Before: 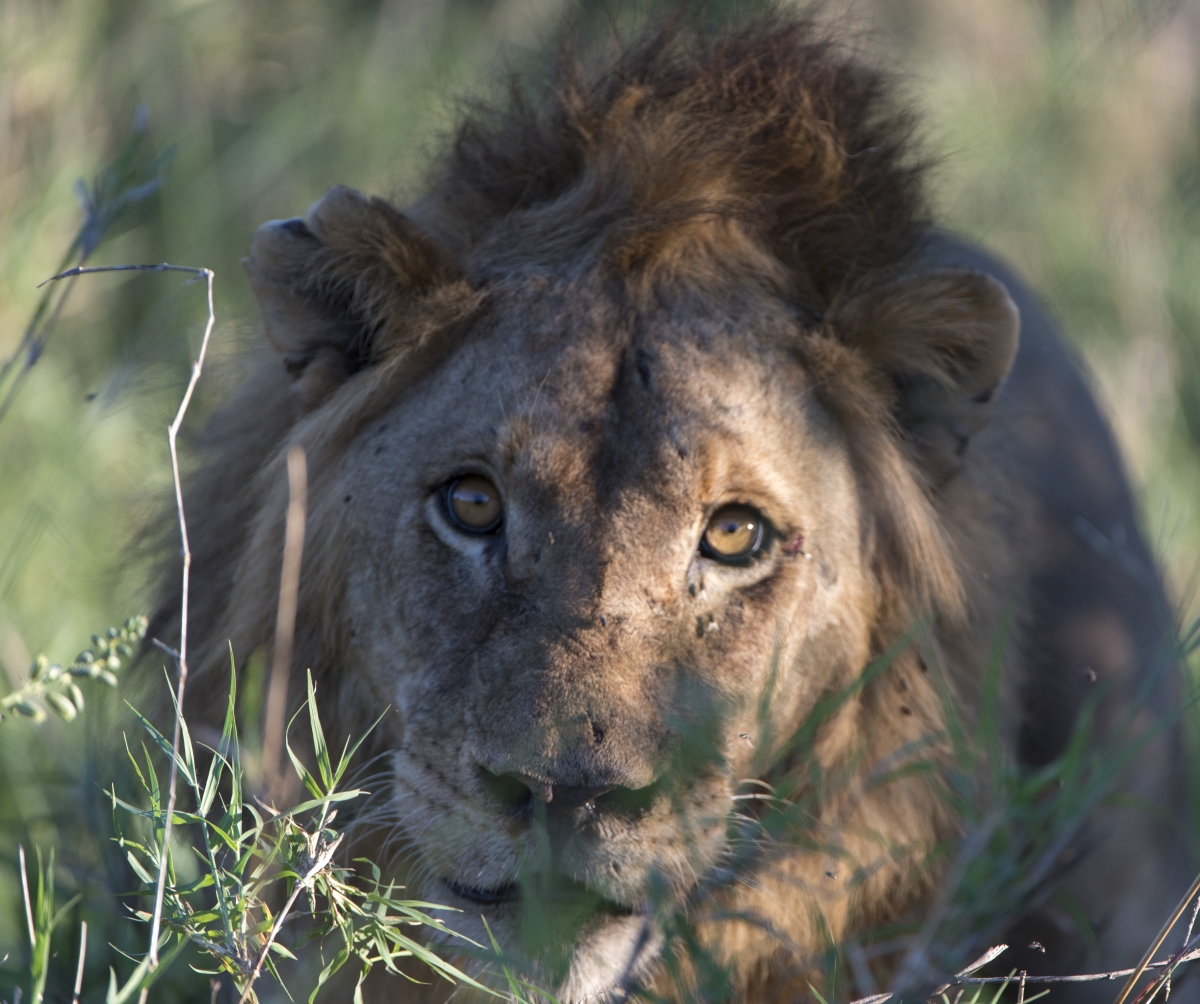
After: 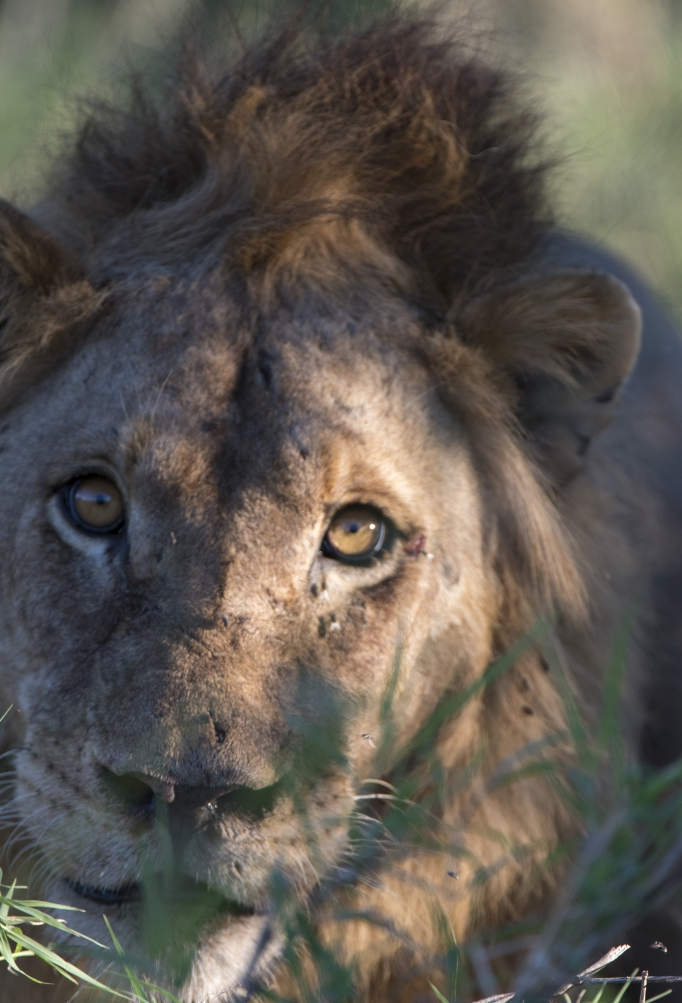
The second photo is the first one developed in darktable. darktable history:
crop: left 31.534%, top 0%, right 11.618%
